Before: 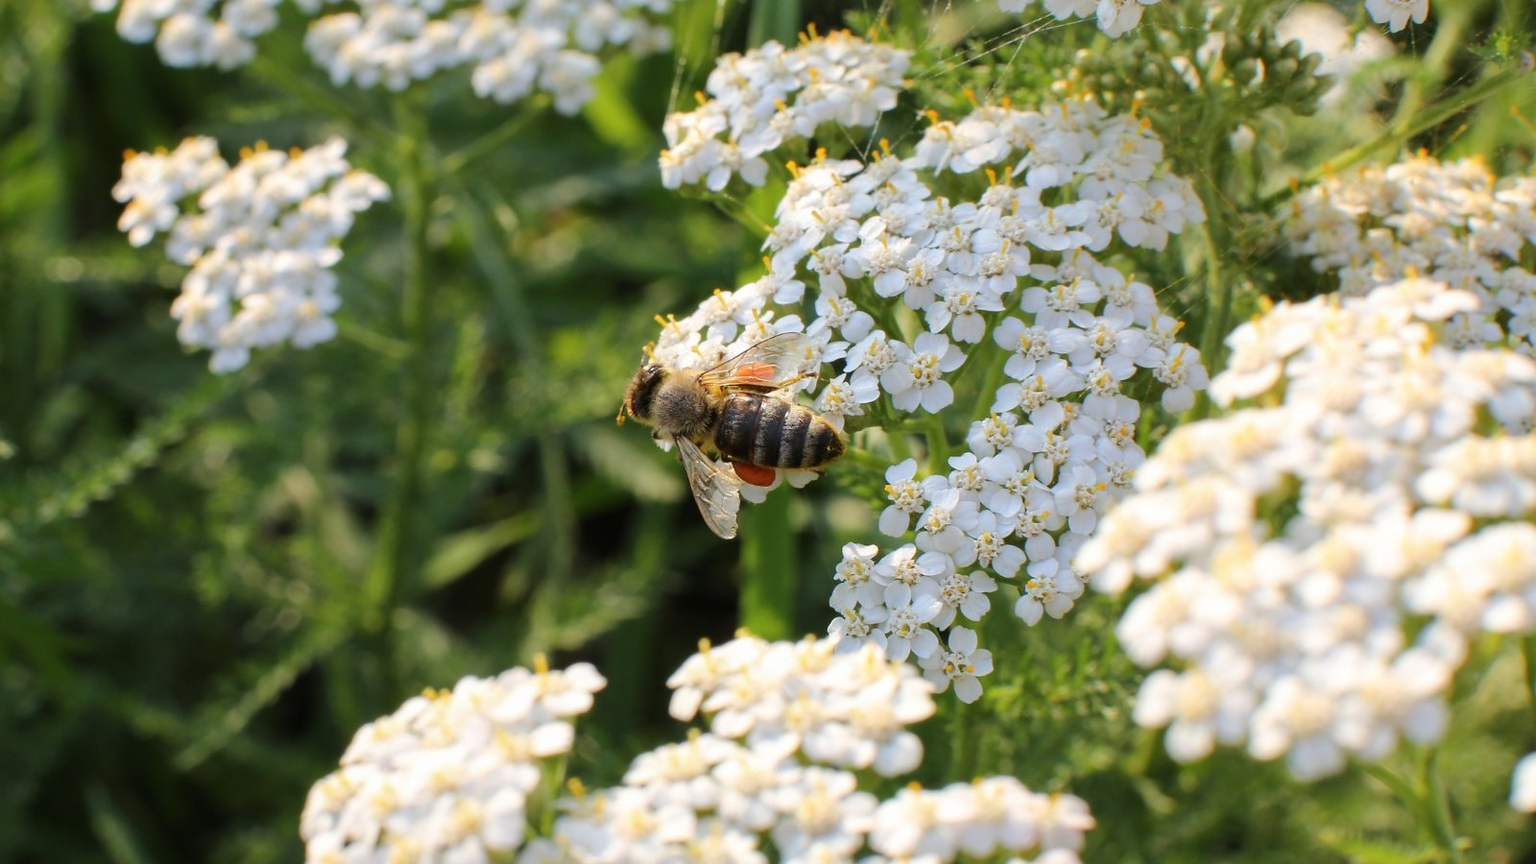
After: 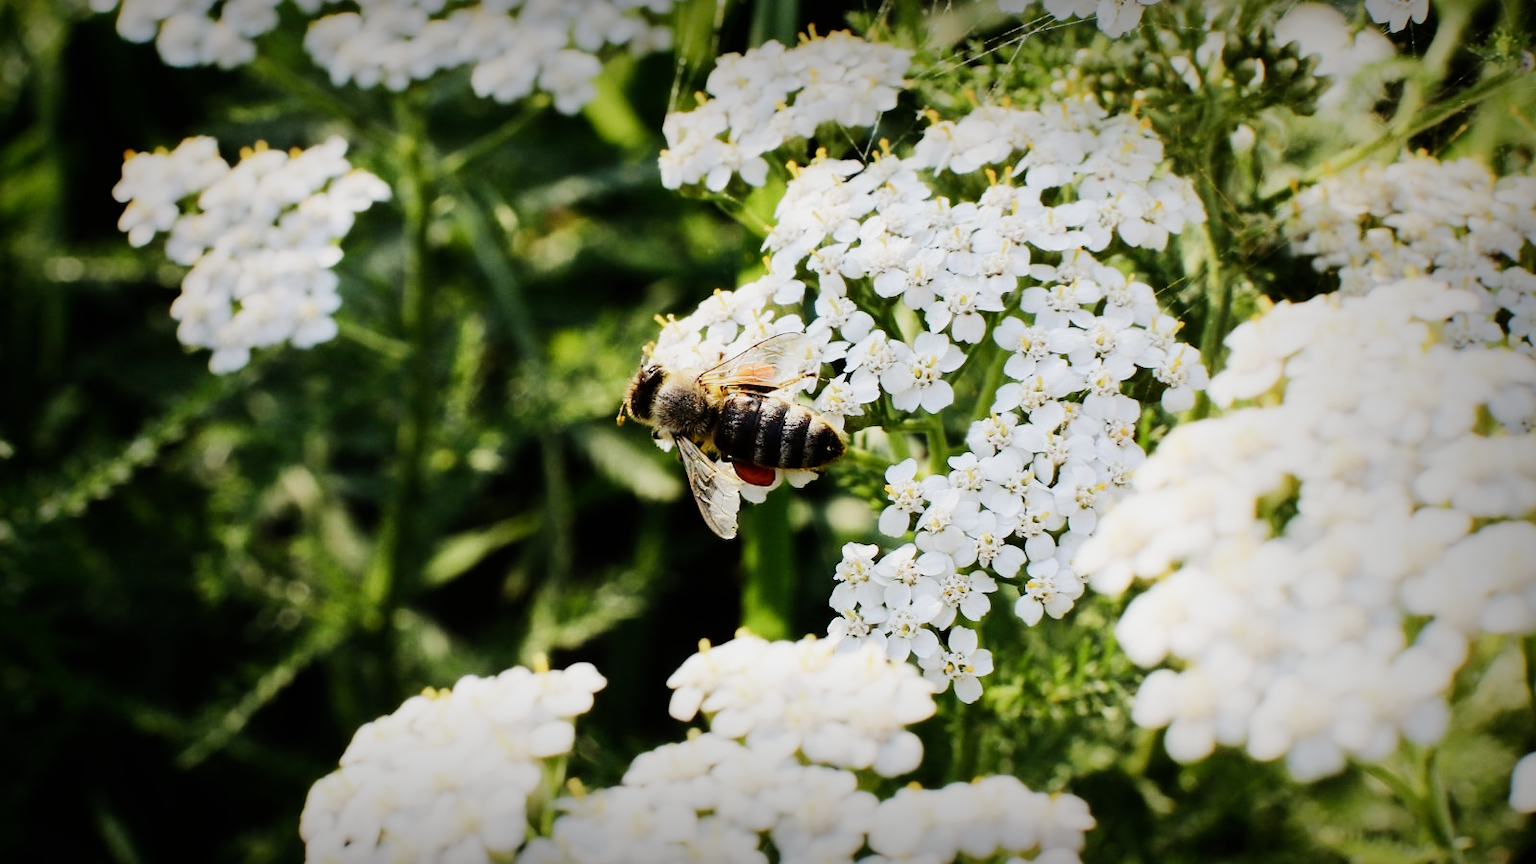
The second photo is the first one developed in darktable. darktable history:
sigmoid: skew -0.2, preserve hue 0%, red attenuation 0.1, red rotation 0.035, green attenuation 0.1, green rotation -0.017, blue attenuation 0.15, blue rotation -0.052, base primaries Rec2020
vignetting: fall-off start 53.2%, brightness -0.594, saturation 0, automatic ratio true, width/height ratio 1.313, shape 0.22, unbound false
tone equalizer: -8 EV -1.08 EV, -7 EV -1.01 EV, -6 EV -0.867 EV, -5 EV -0.578 EV, -3 EV 0.578 EV, -2 EV 0.867 EV, -1 EV 1.01 EV, +0 EV 1.08 EV, edges refinement/feathering 500, mask exposure compensation -1.57 EV, preserve details no
